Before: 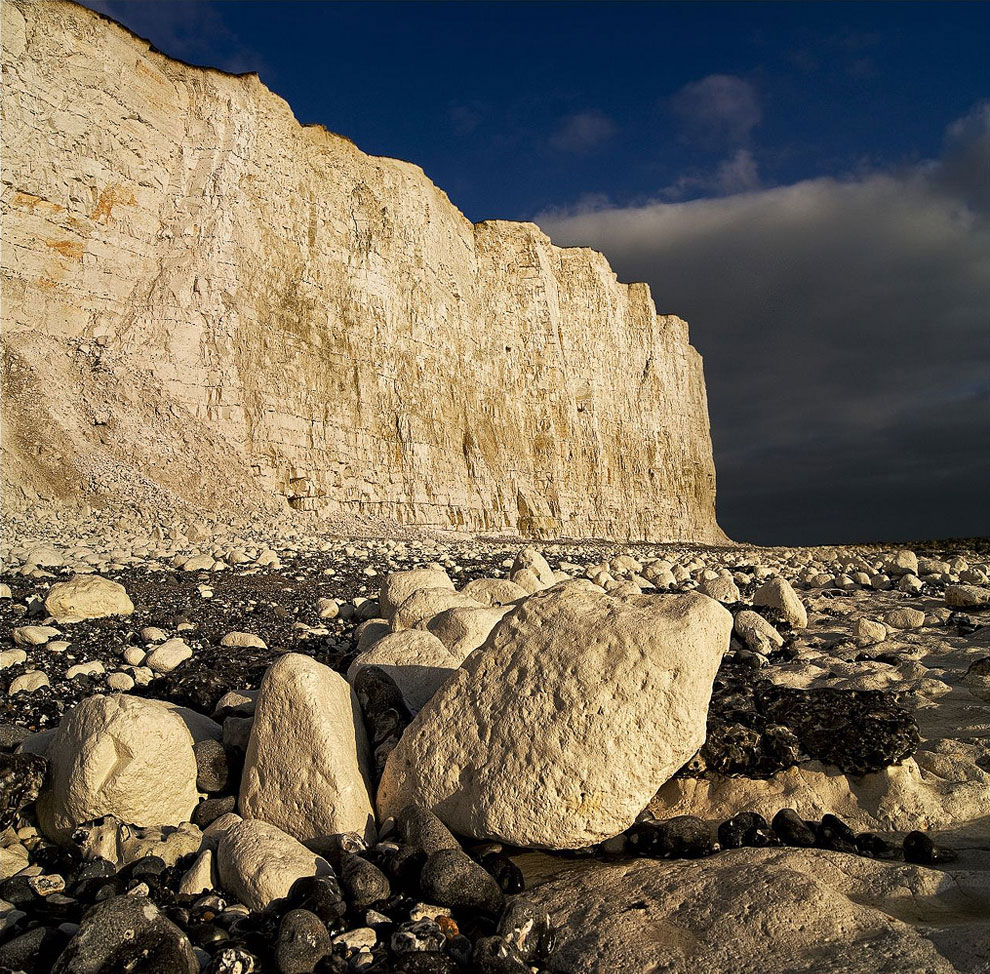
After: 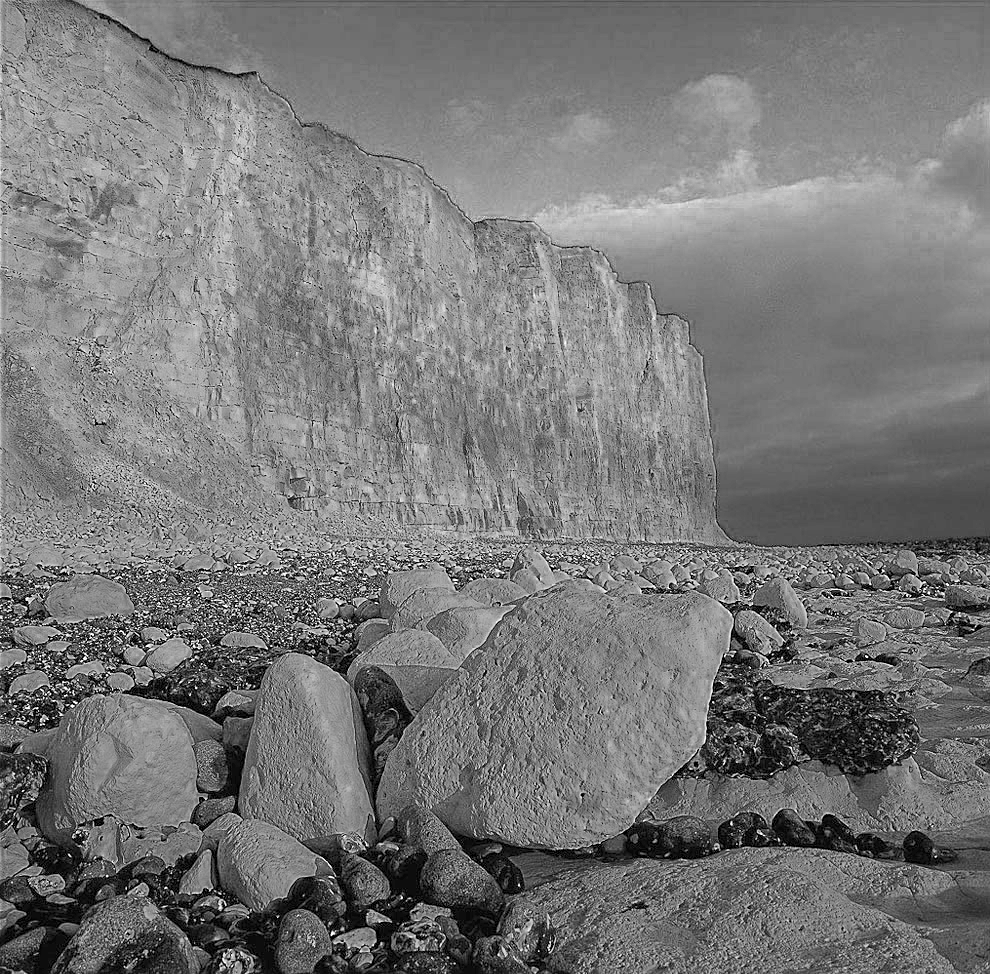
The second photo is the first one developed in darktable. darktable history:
exposure: black level correction 0, exposure 1.2 EV, compensate highlight preservation false
sharpen: amount 0.212
color zones: curves: ch0 [(0.287, 0.048) (0.493, 0.484) (0.737, 0.816)]; ch1 [(0, 0) (0.143, 0) (0.286, 0) (0.429, 0) (0.571, 0) (0.714, 0) (0.857, 0)]
contrast brightness saturation: contrast 0.135, brightness 0.227
